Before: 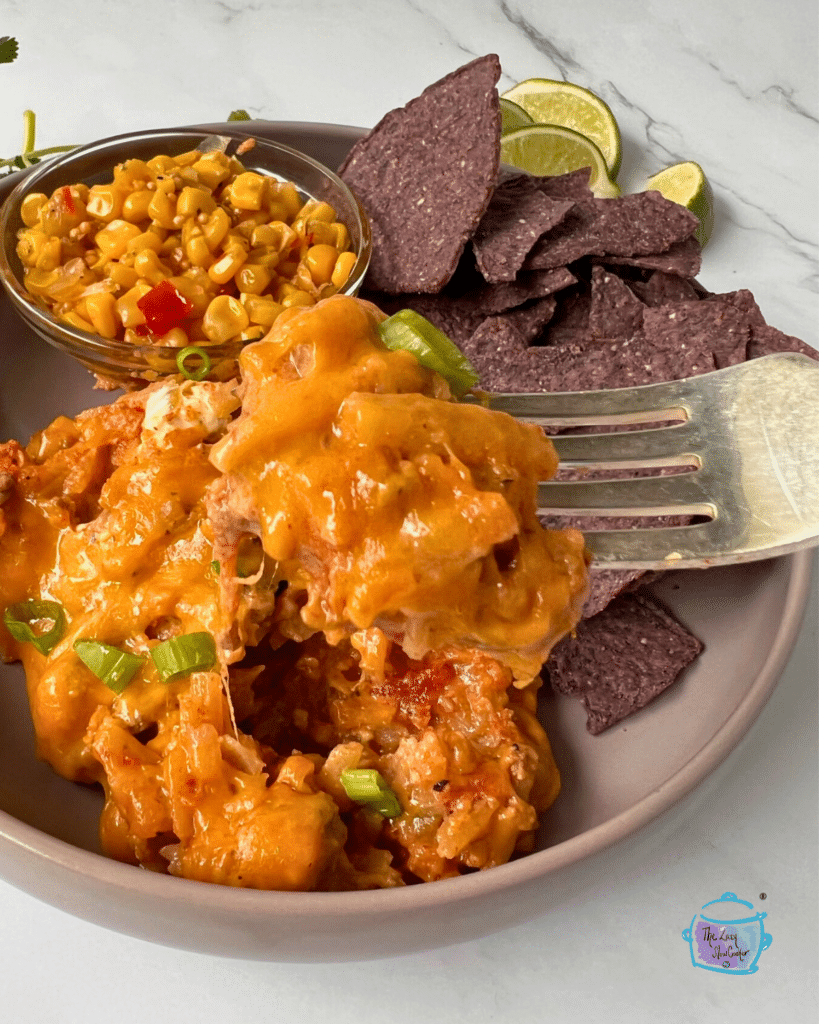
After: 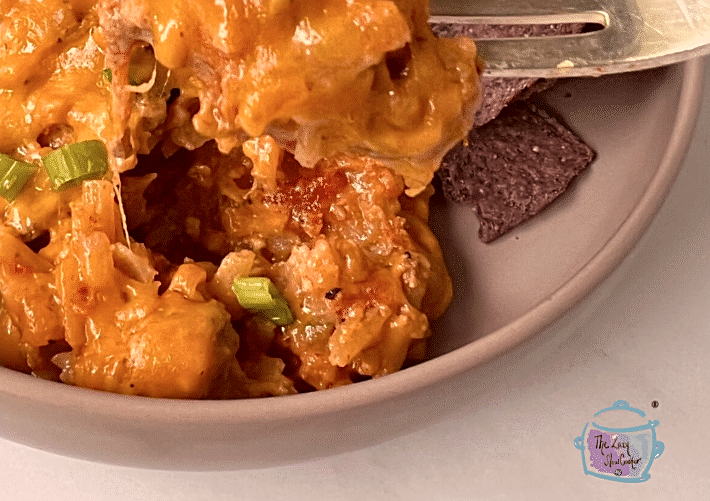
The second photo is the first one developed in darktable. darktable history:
sharpen: on, module defaults
levels: mode automatic, black 0.023%, white 99.97%, levels [0.062, 0.494, 0.925]
crop and rotate: left 13.306%, top 48.129%, bottom 2.928%
color correction: highlights a* 10.21, highlights b* 9.79, shadows a* 8.61, shadows b* 7.88, saturation 0.8
